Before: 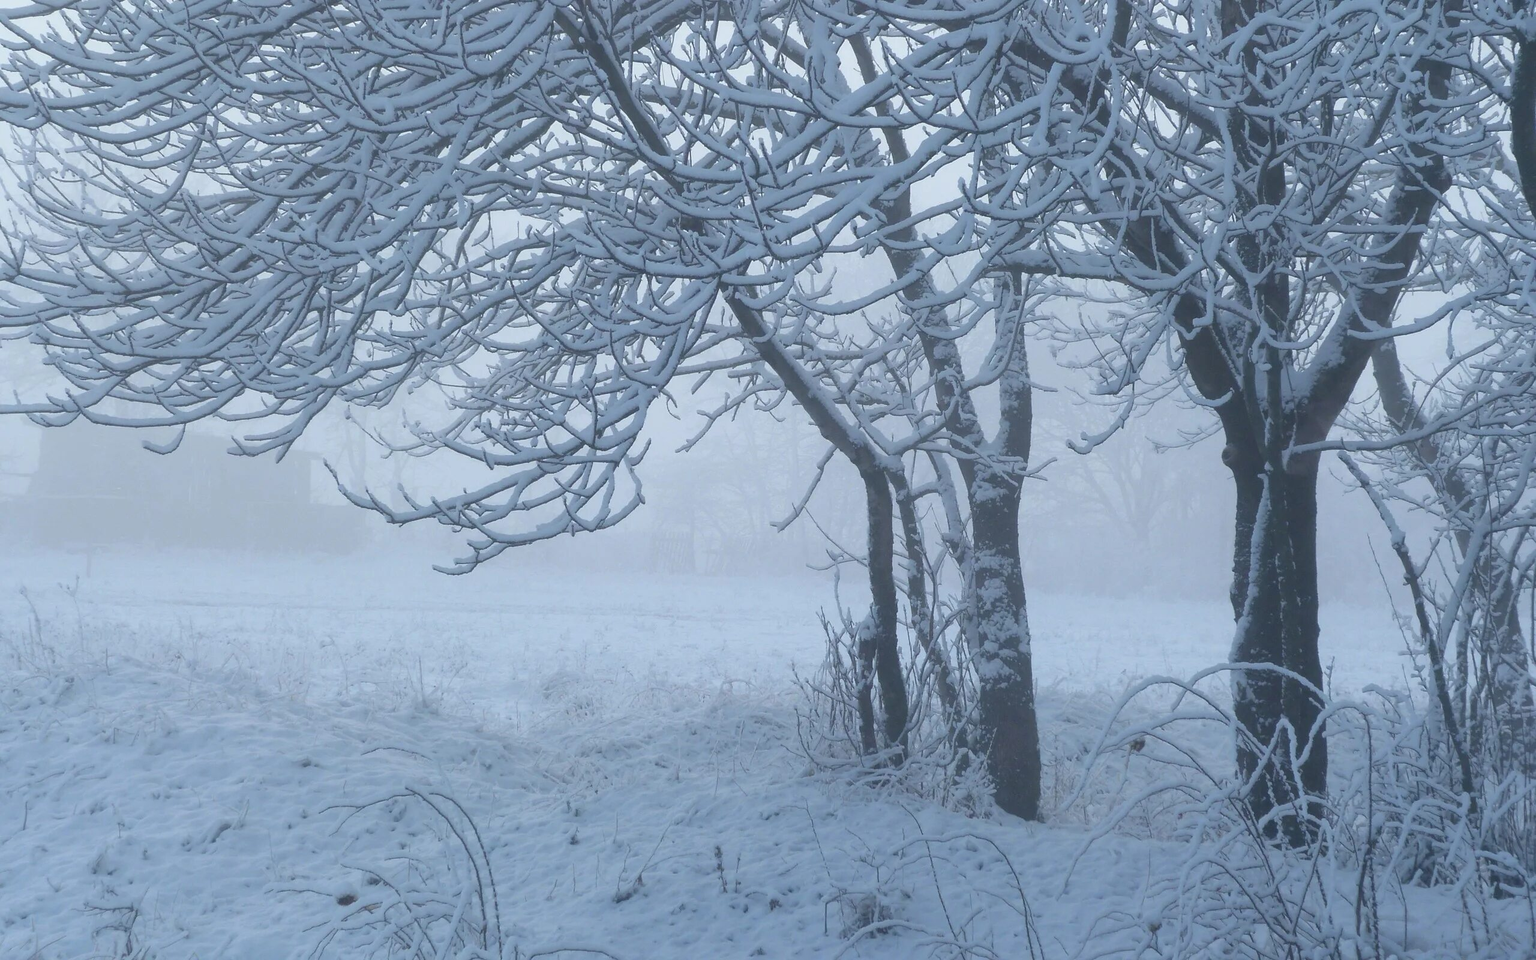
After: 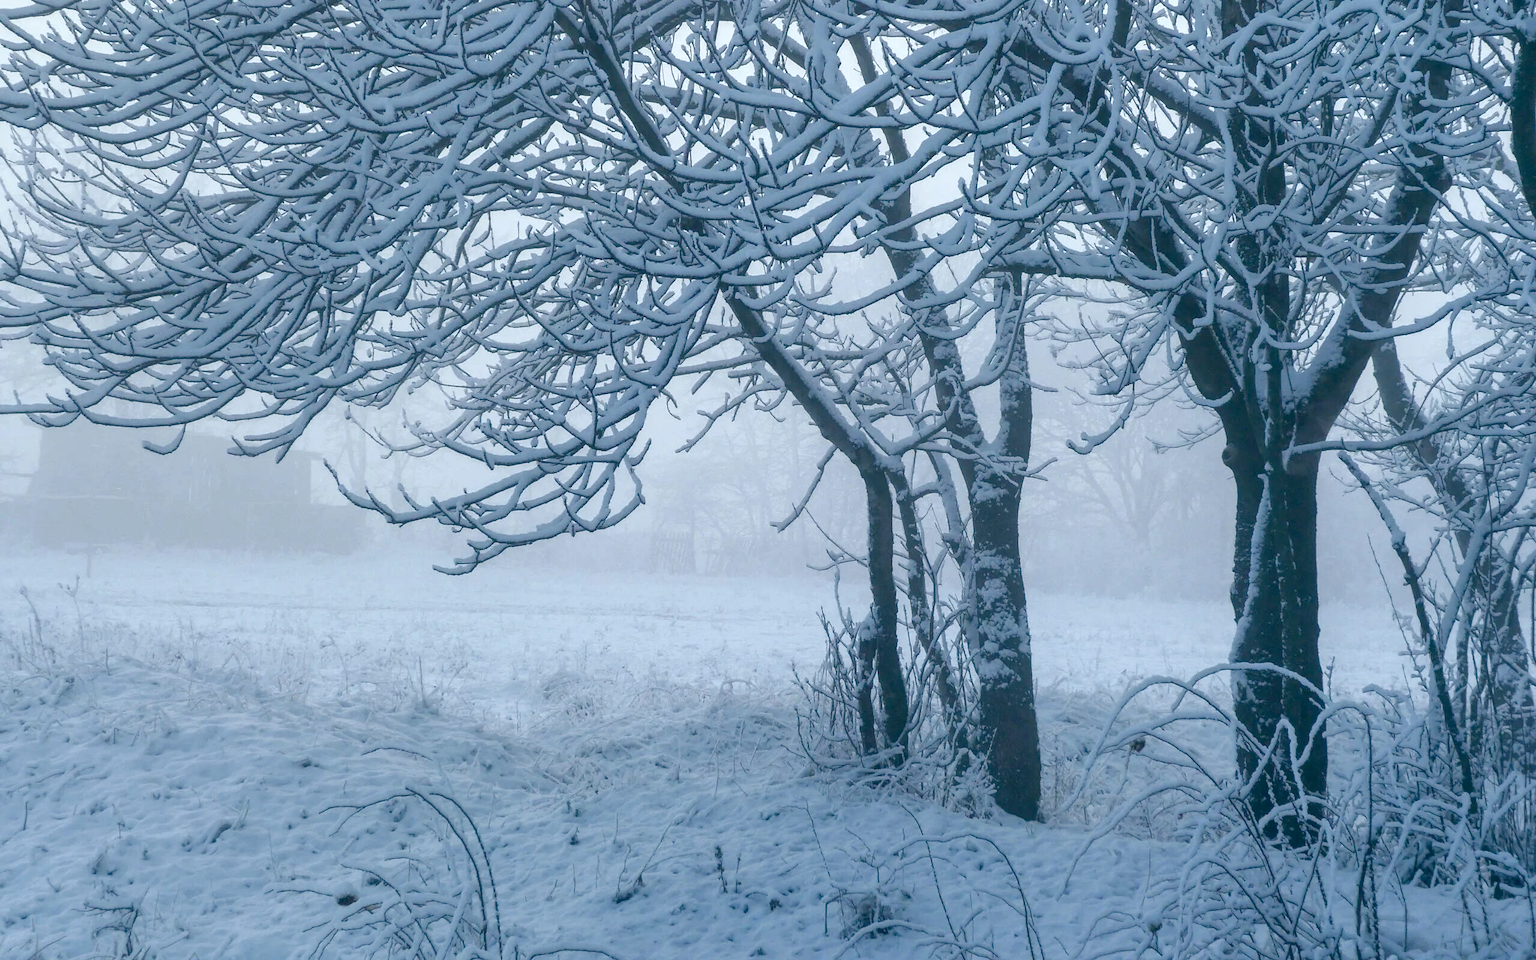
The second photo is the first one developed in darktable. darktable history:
local contrast: highlights 28%, detail 150%
color balance rgb: global offset › luminance -0.331%, global offset › chroma 0.107%, global offset › hue 164.87°, perceptual saturation grading › global saturation 0.309%, perceptual saturation grading › highlights -16.944%, perceptual saturation grading › mid-tones 32.76%, perceptual saturation grading › shadows 50.339%, global vibrance 2.834%
